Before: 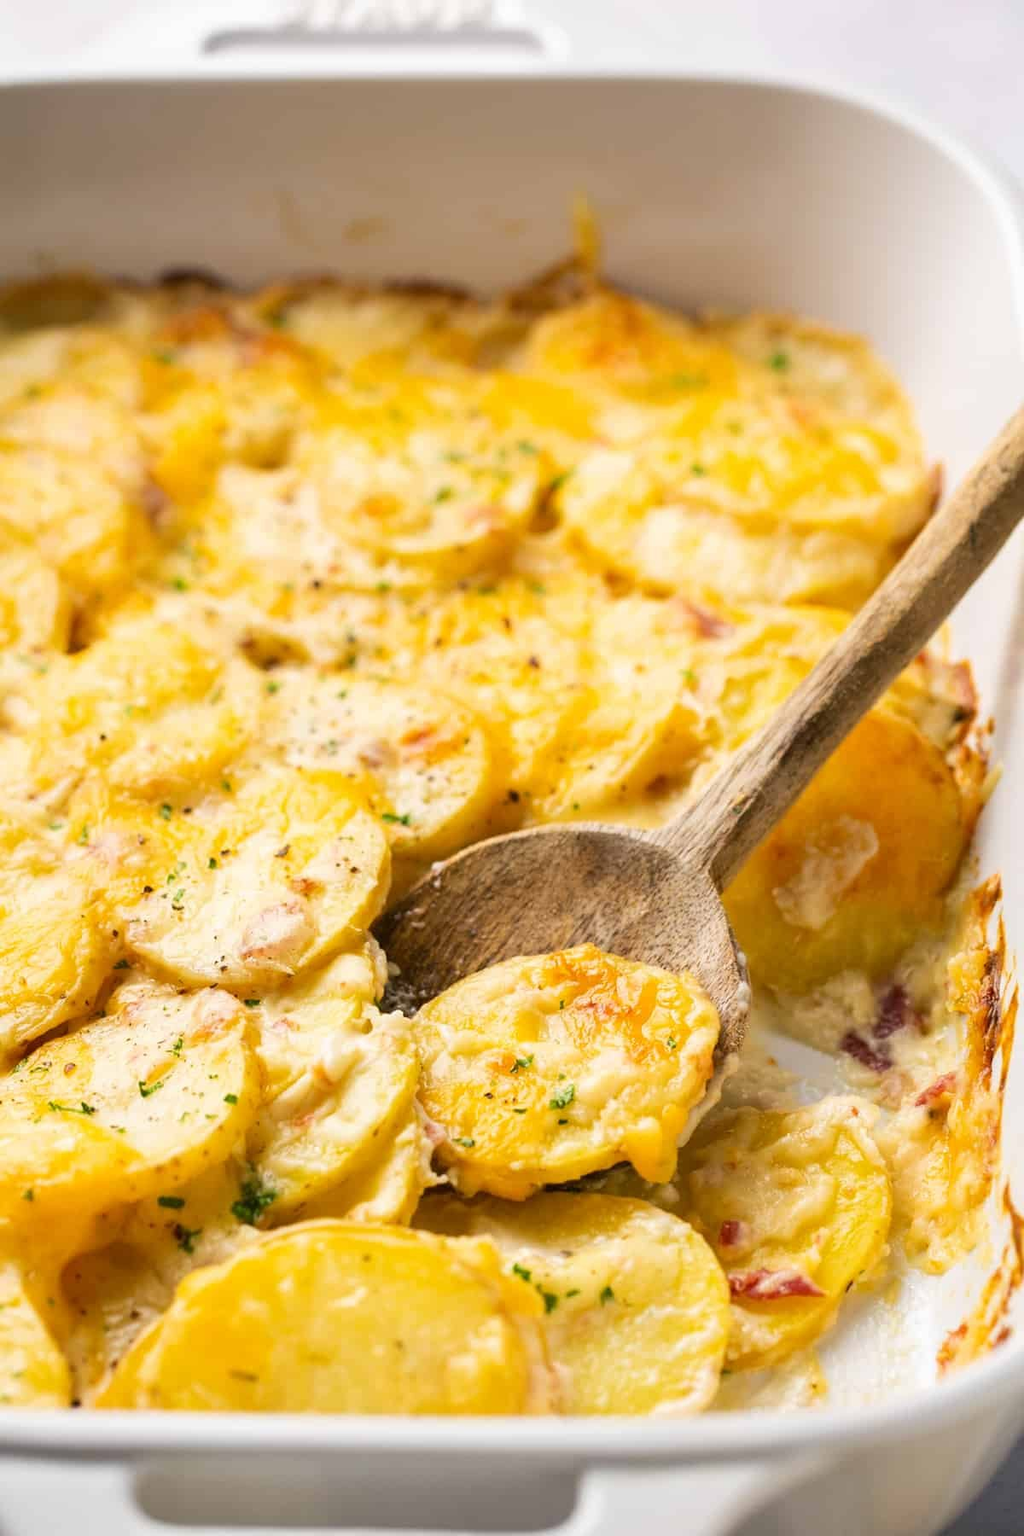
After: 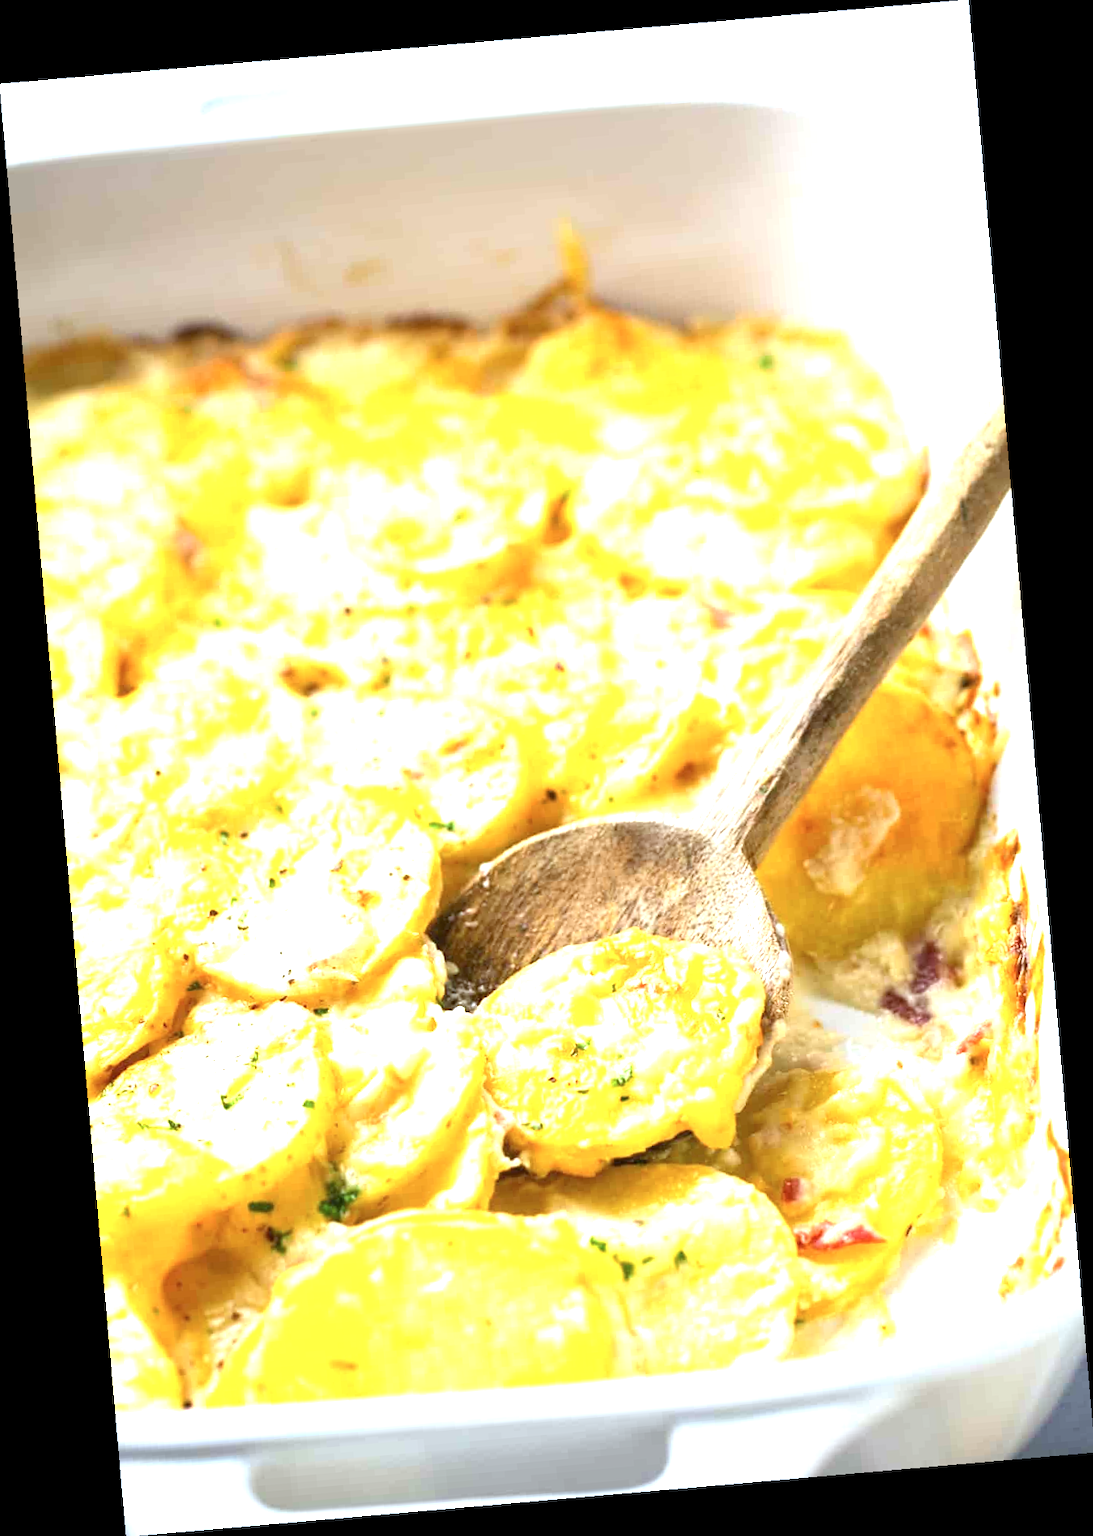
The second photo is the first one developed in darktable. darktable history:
color calibration: illuminant F (fluorescent), F source F9 (Cool White Deluxe 4150 K) – high CRI, x 0.374, y 0.373, temperature 4158.34 K
rotate and perspective: rotation -4.98°, automatic cropping off
exposure: exposure 1.223 EV, compensate highlight preservation false
